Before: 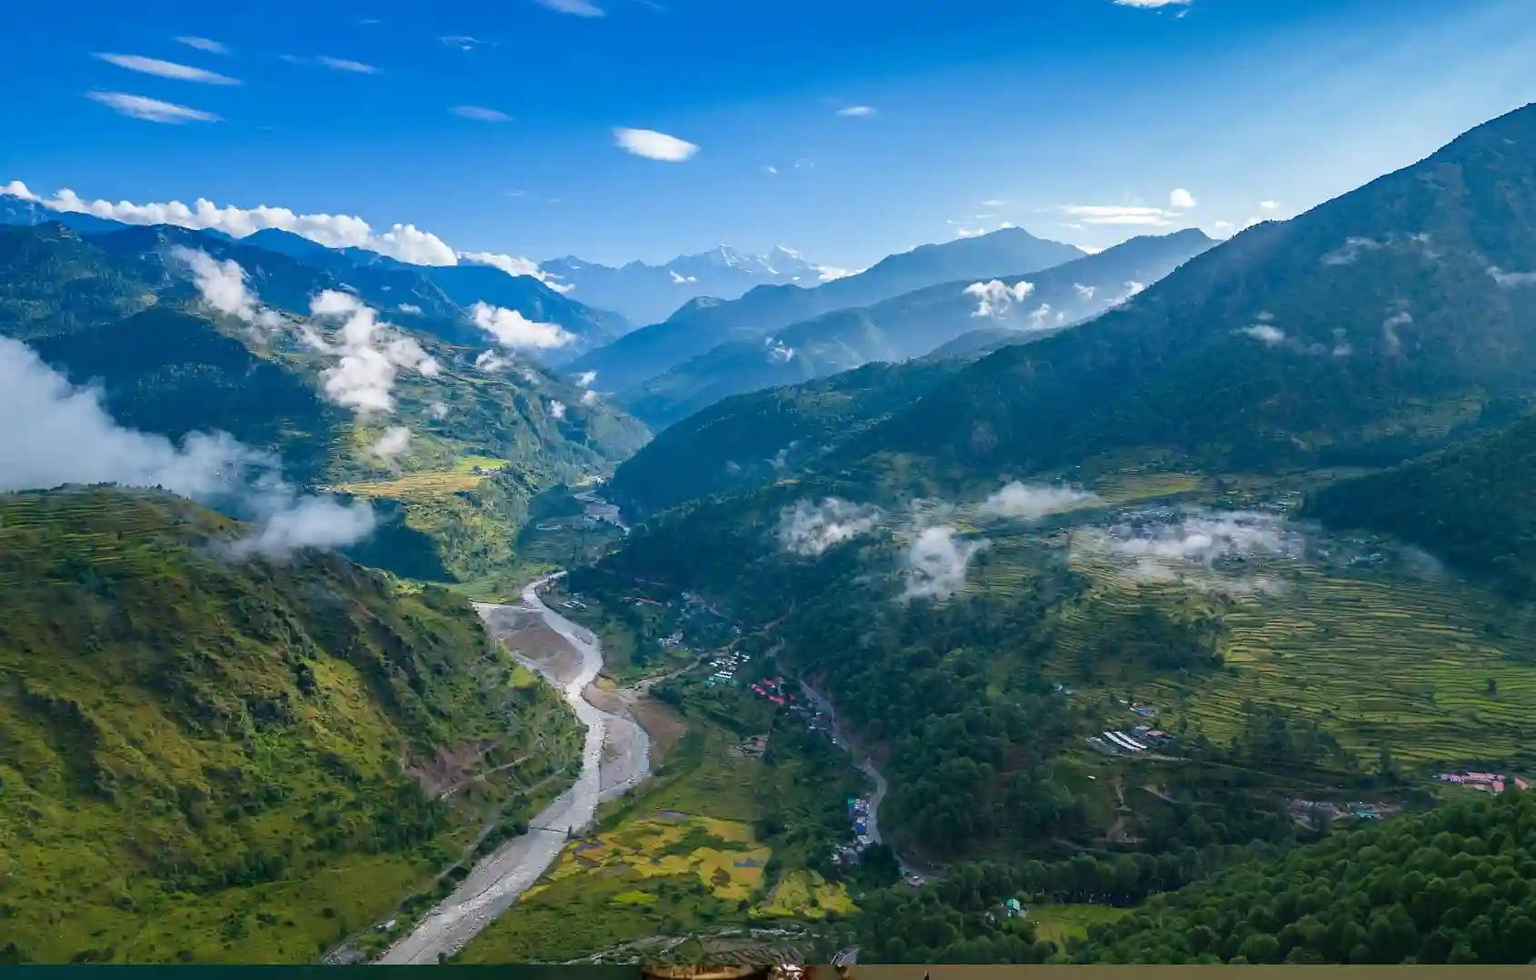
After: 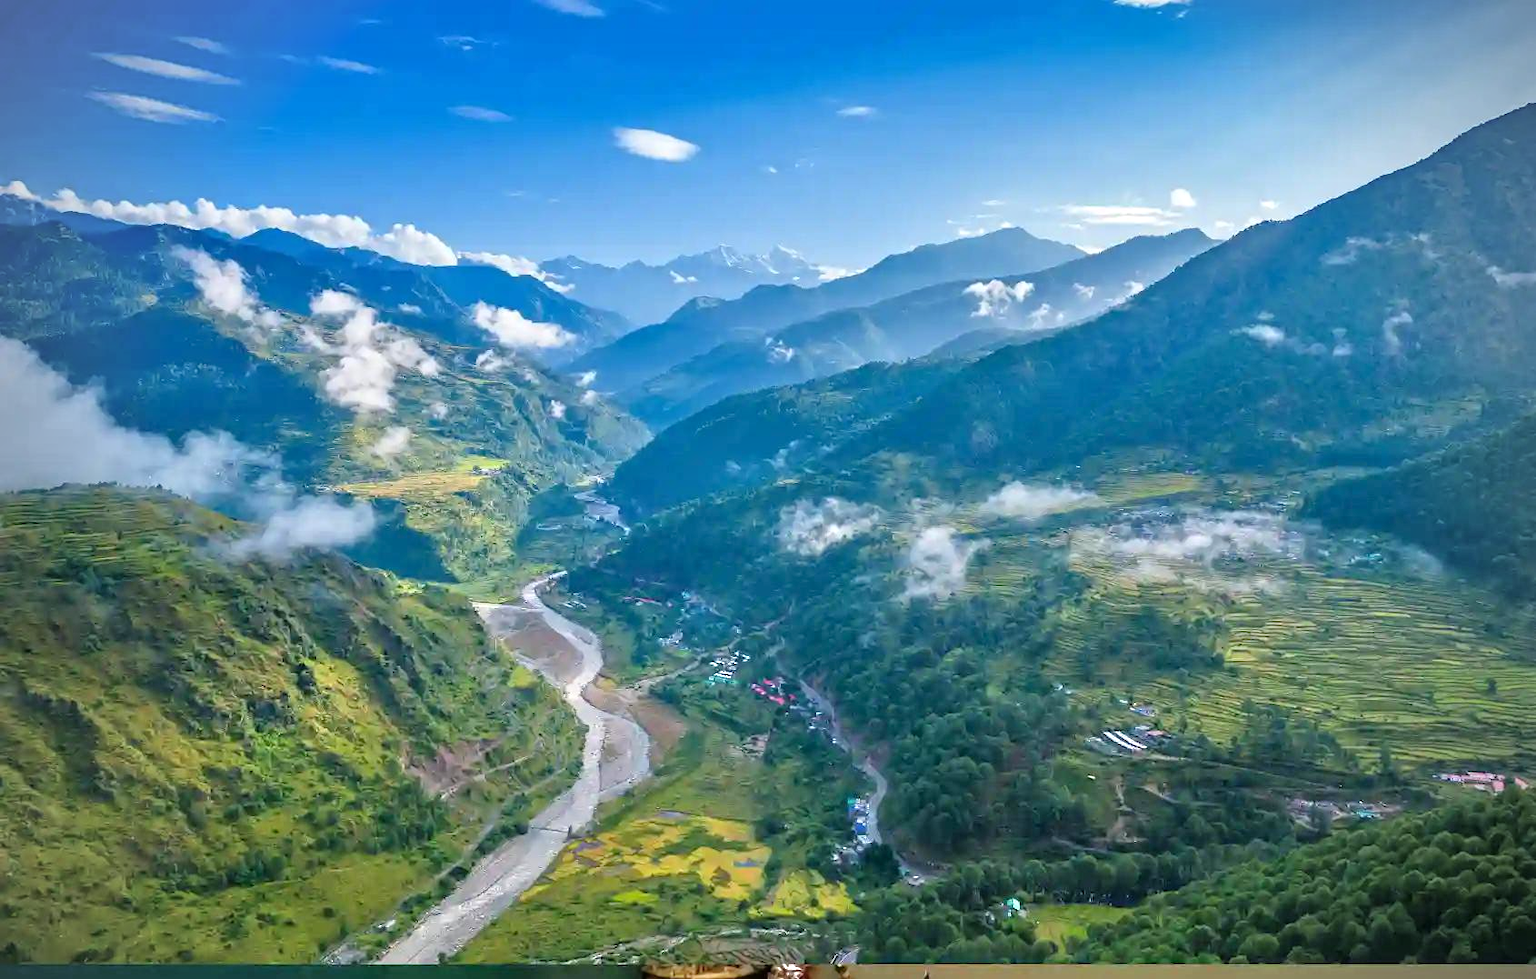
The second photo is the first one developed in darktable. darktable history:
vignetting: fall-off start 79.88%
local contrast: mode bilateral grid, contrast 10, coarseness 25, detail 115%, midtone range 0.2
tone equalizer: -7 EV 0.15 EV, -6 EV 0.6 EV, -5 EV 1.15 EV, -4 EV 1.33 EV, -3 EV 1.15 EV, -2 EV 0.6 EV, -1 EV 0.15 EV, mask exposure compensation -0.5 EV
